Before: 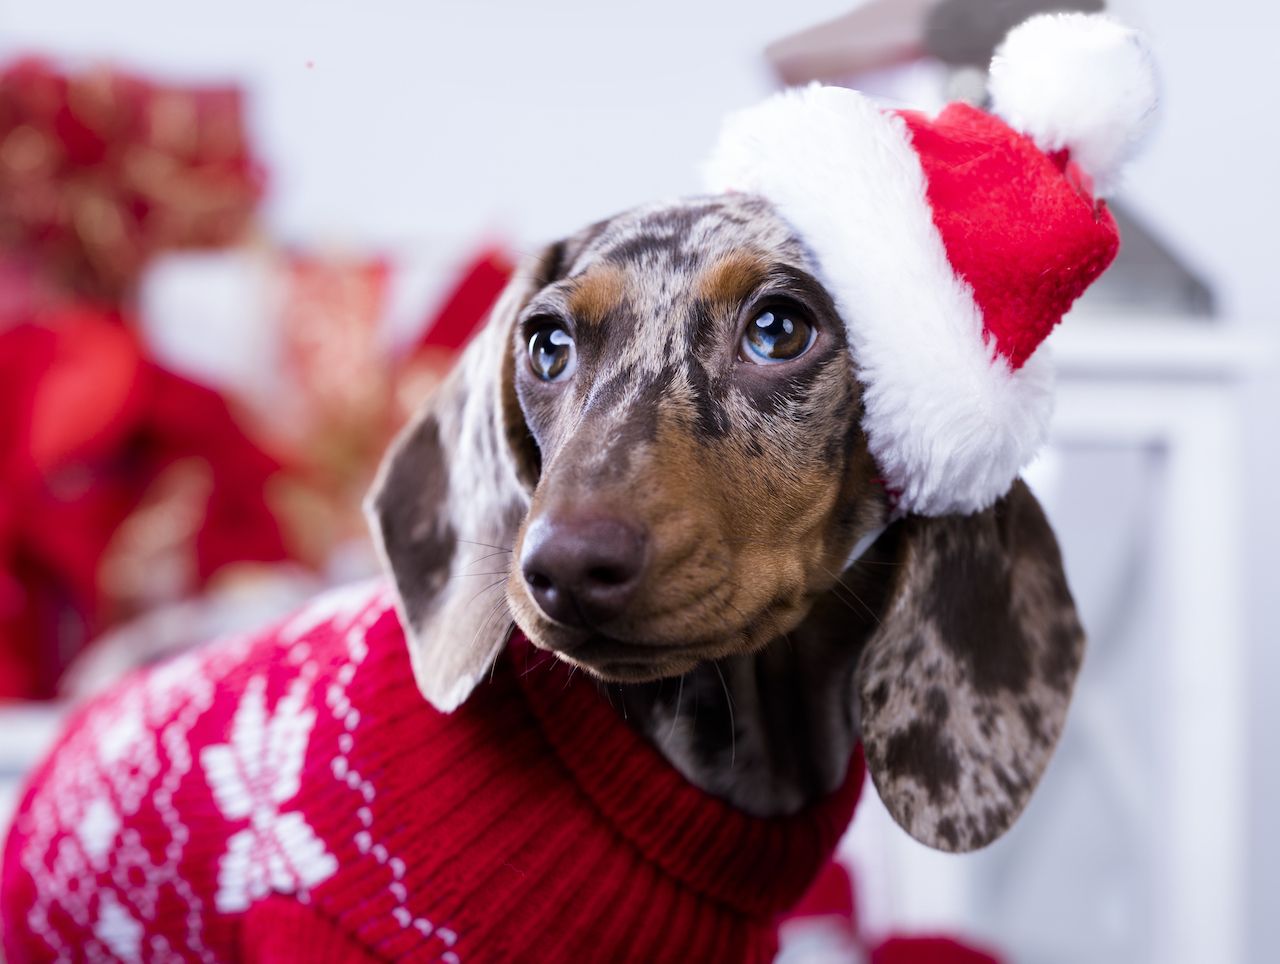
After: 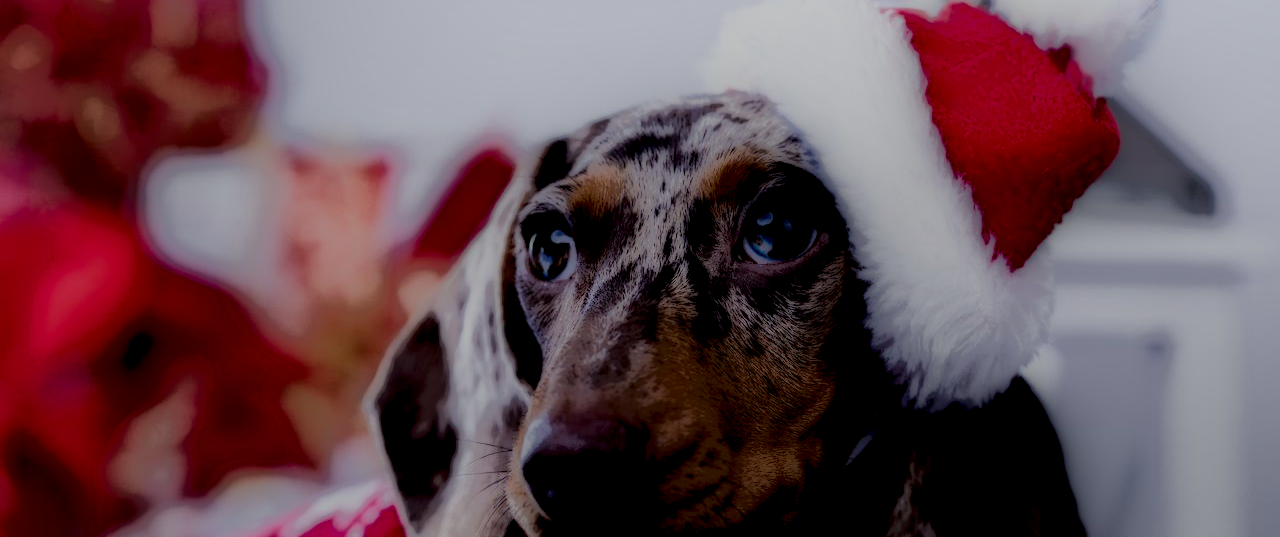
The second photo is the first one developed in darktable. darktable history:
local contrast: highlights 4%, shadows 240%, detail 164%, midtone range 0.007
crop and rotate: top 10.565%, bottom 33.667%
filmic rgb: black relative exposure -7.65 EV, white relative exposure 4.56 EV, threshold 5.99 EV, hardness 3.61, color science v6 (2022), enable highlight reconstruction true
